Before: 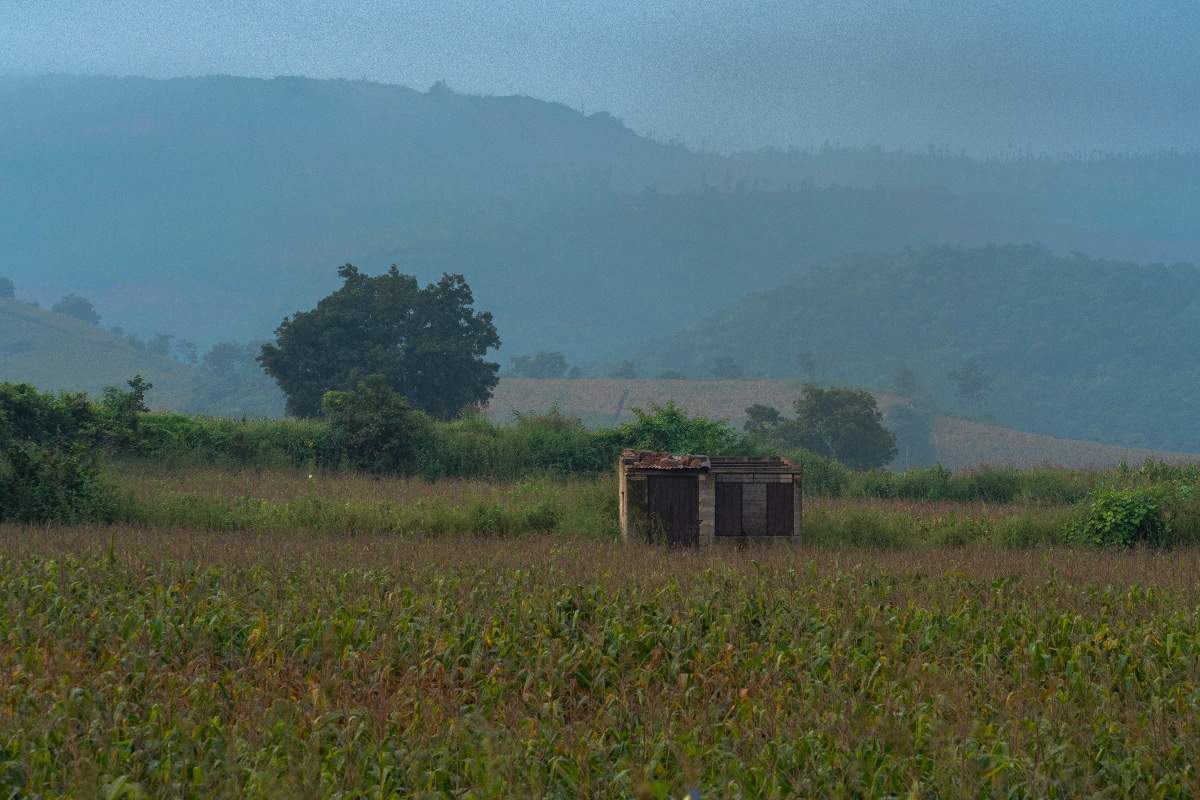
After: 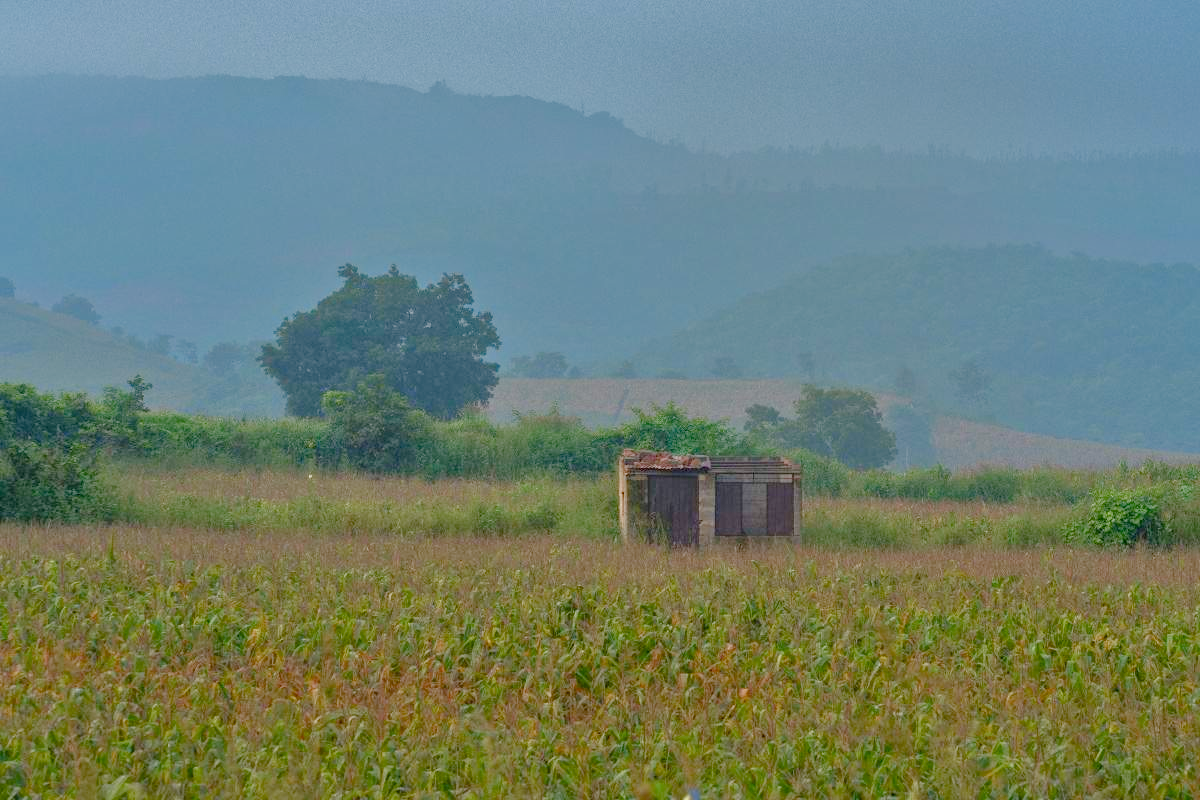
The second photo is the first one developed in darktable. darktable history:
color balance rgb: shadows lift › chroma 1%, shadows lift › hue 113°, highlights gain › chroma 0.2%, highlights gain › hue 333°, perceptual saturation grading › global saturation 20%, perceptual saturation grading › highlights -50%, perceptual saturation grading › shadows 25%, contrast -30%
tone equalizer: -7 EV 0.15 EV, -6 EV 0.6 EV, -5 EV 1.15 EV, -4 EV 1.33 EV, -3 EV 1.15 EV, -2 EV 0.6 EV, -1 EV 0.15 EV, mask exposure compensation -0.5 EV
